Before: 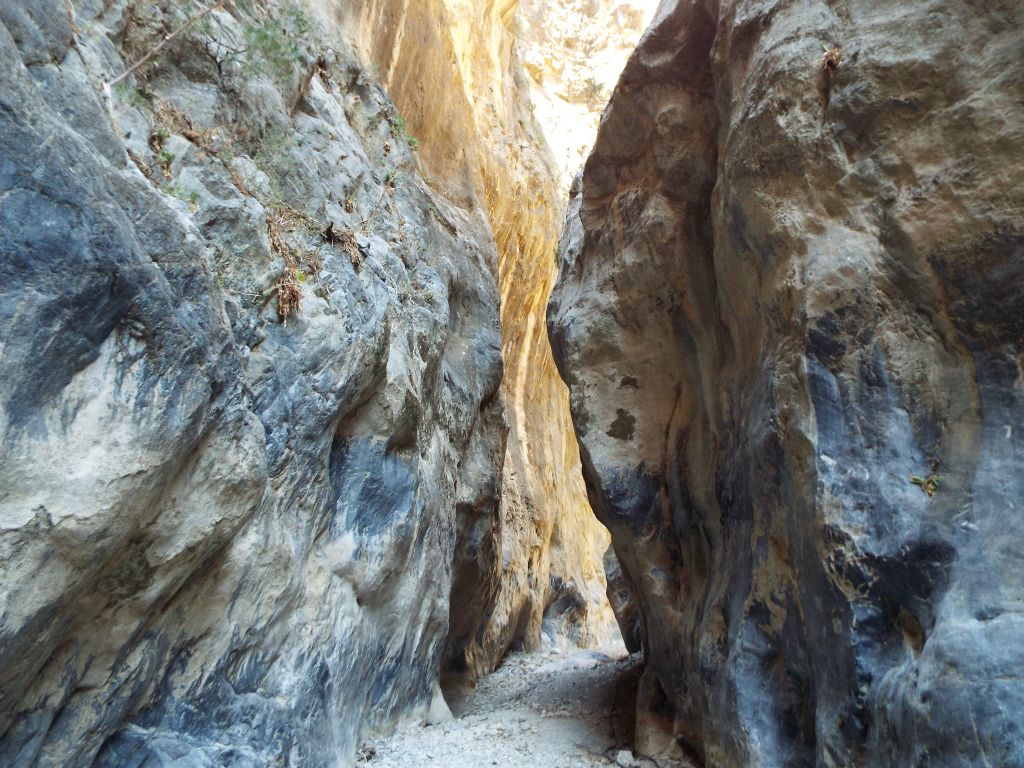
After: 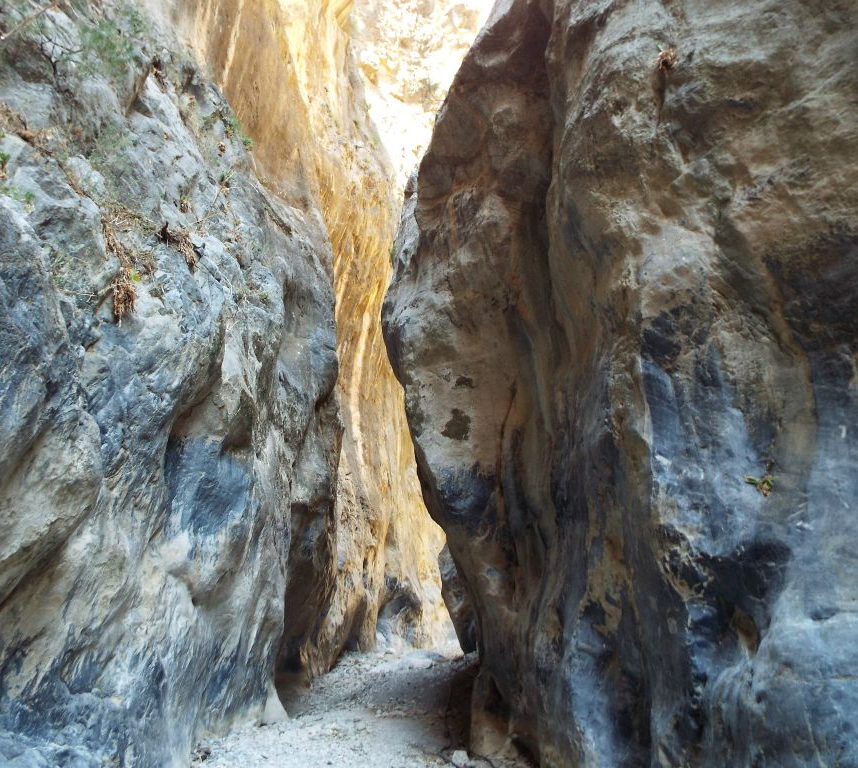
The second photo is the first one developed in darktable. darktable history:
tone equalizer: on, module defaults
crop: left 16.145%
